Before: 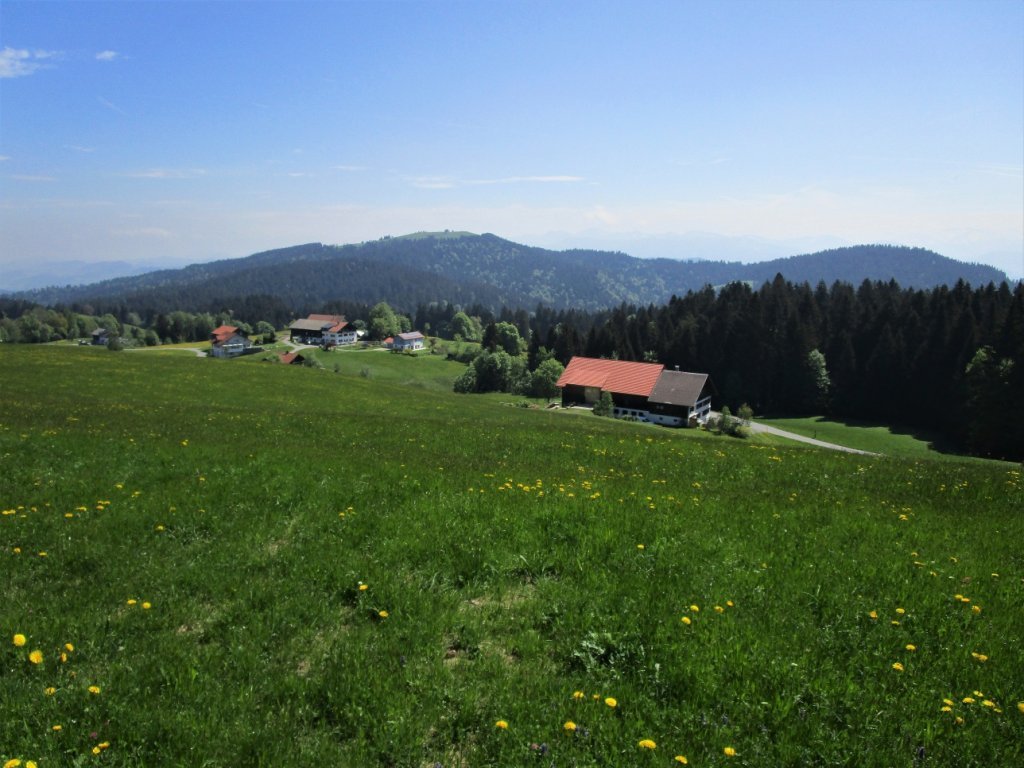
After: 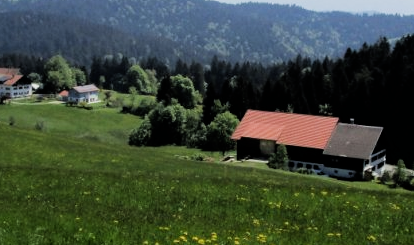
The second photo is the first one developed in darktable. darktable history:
filmic rgb: black relative exposure -5 EV, white relative exposure 3.5 EV, hardness 3.19, contrast 1.2, highlights saturation mix -50%
crop: left 31.751%, top 32.172%, right 27.8%, bottom 35.83%
